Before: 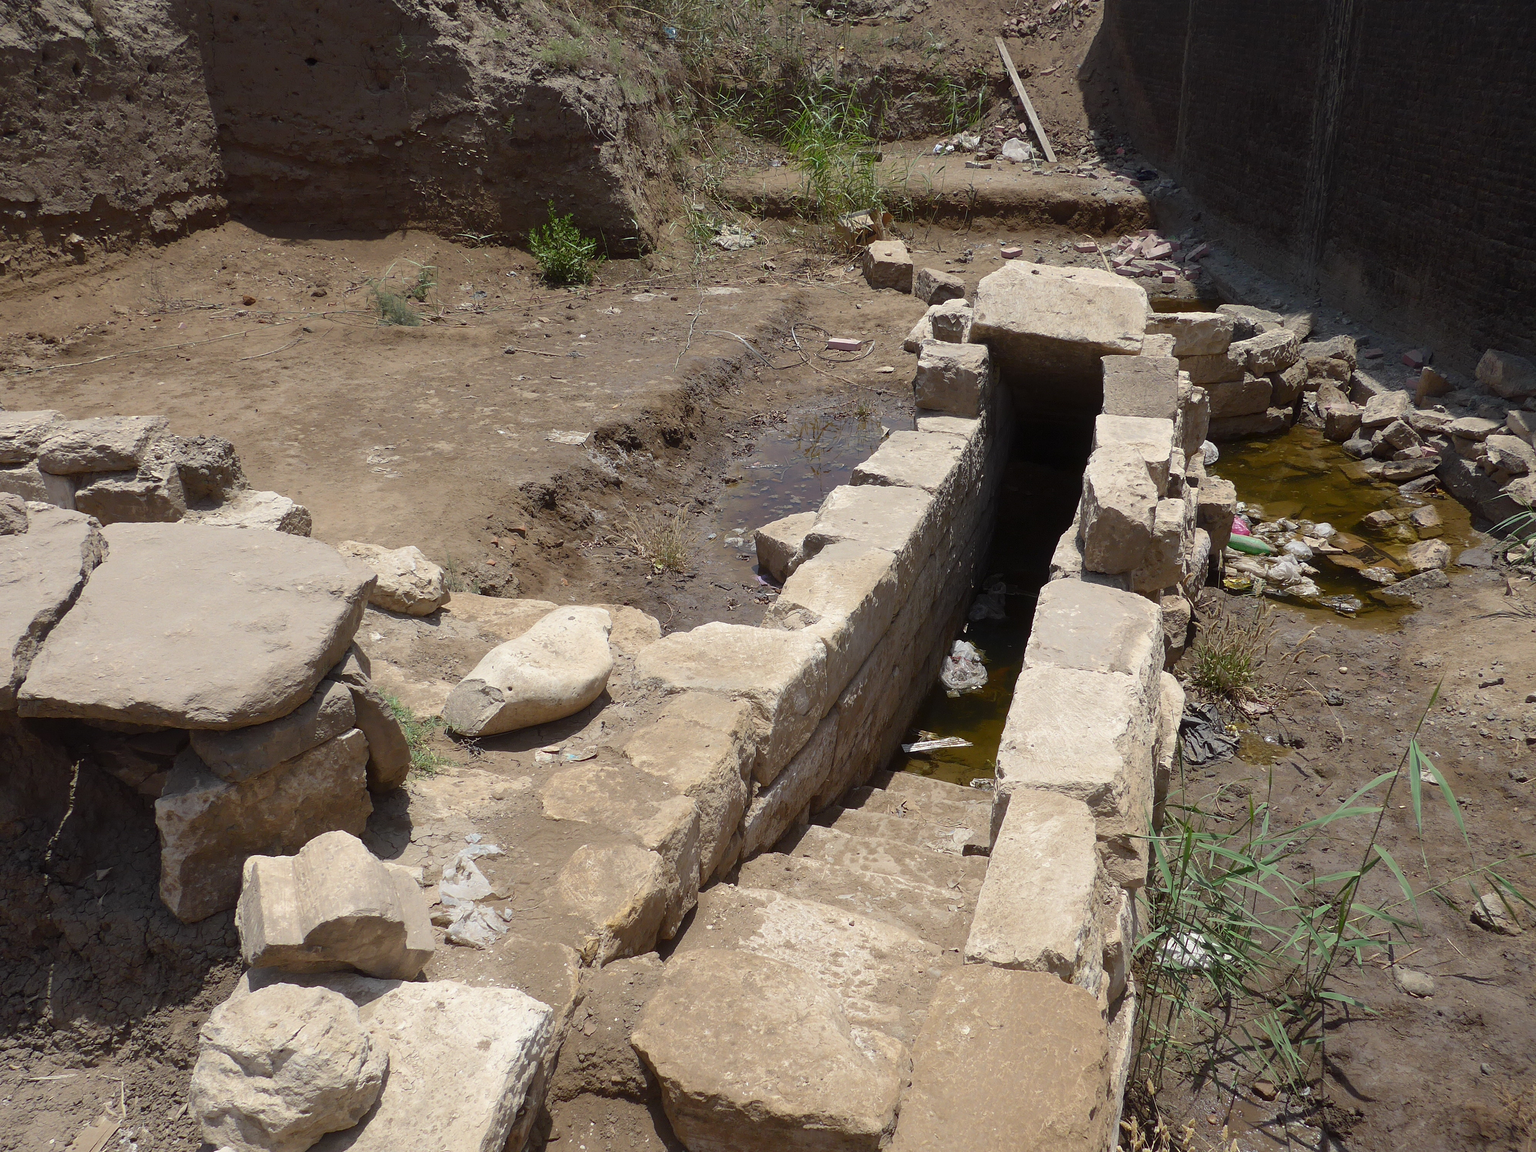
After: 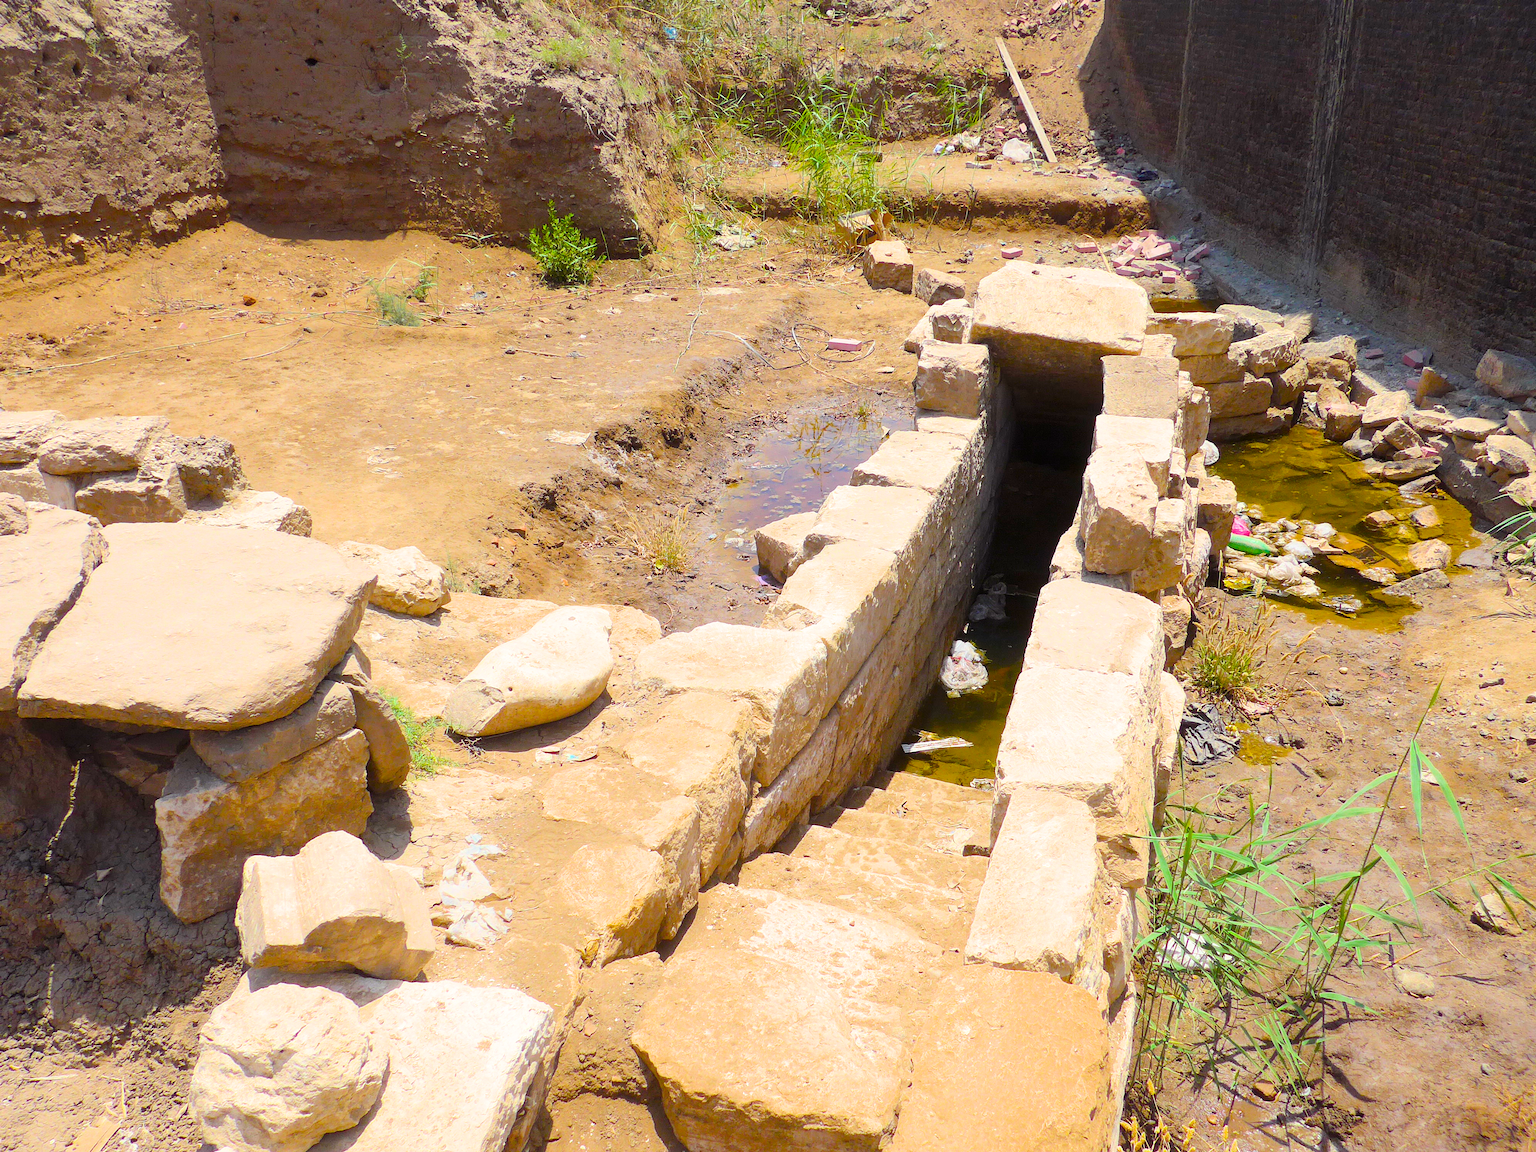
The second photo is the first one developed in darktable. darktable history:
filmic rgb: black relative exposure -7.65 EV, white relative exposure 4.56 EV, hardness 3.61, color science v6 (2022)
color balance rgb: linear chroma grading › global chroma 25%, perceptual saturation grading › global saturation 50%
exposure: black level correction 0, exposure 1.7 EV, compensate exposure bias true, compensate highlight preservation false
